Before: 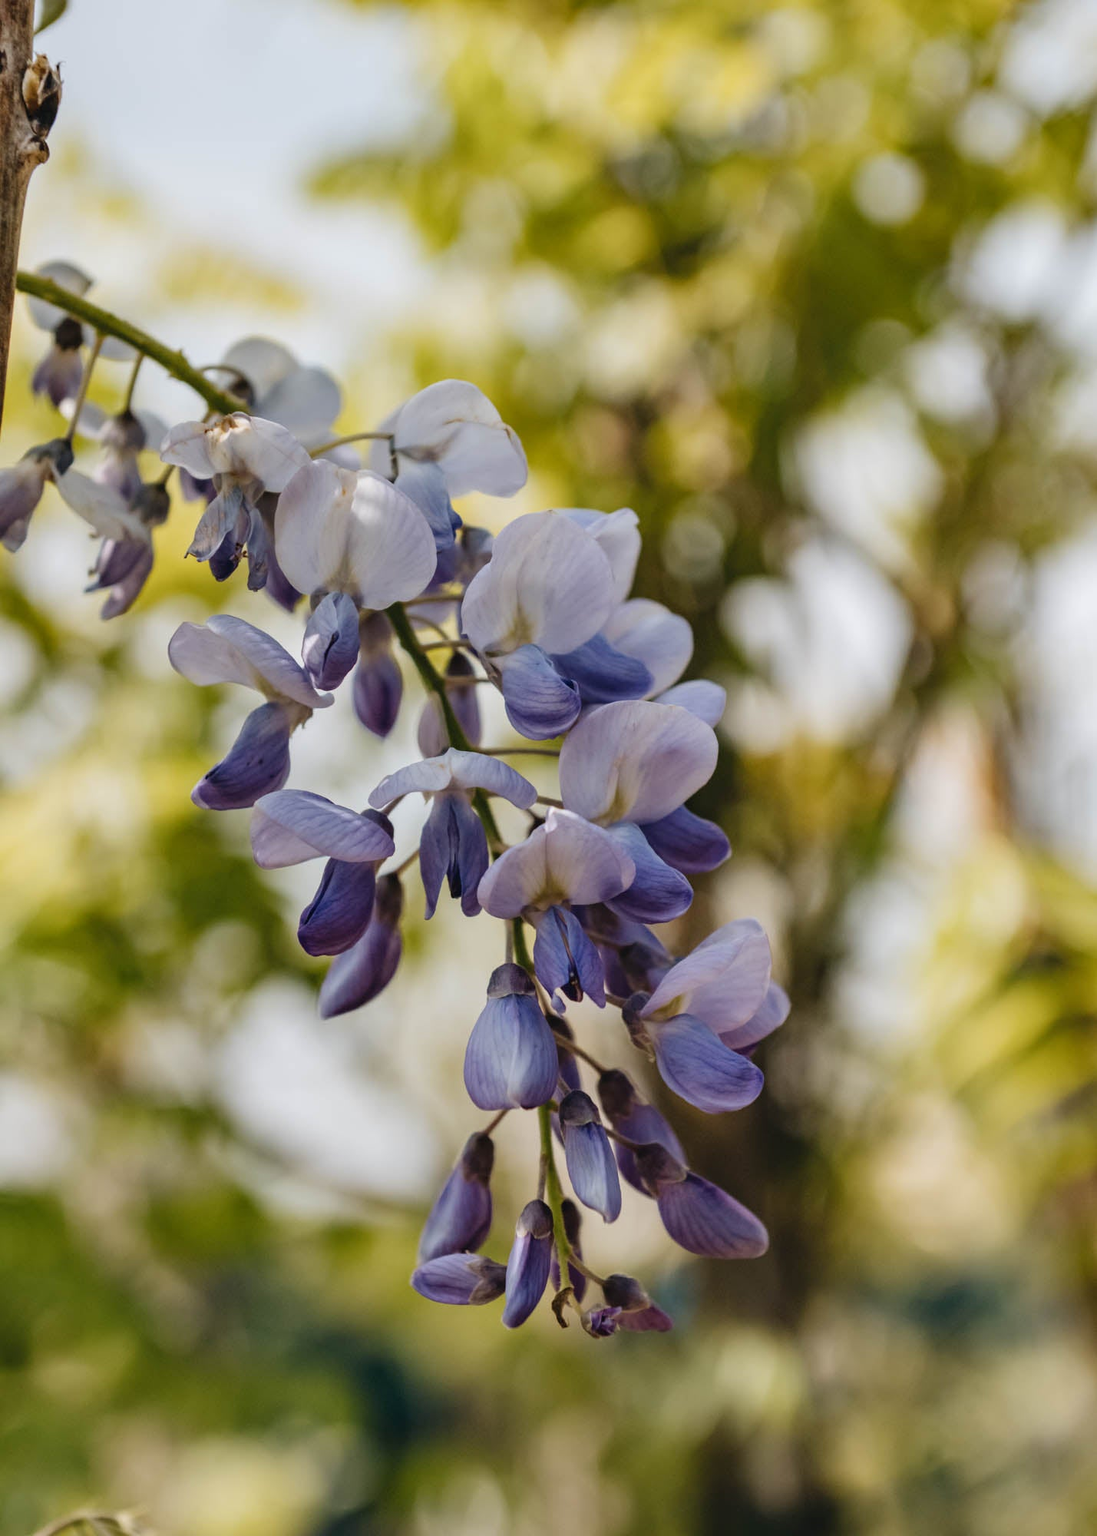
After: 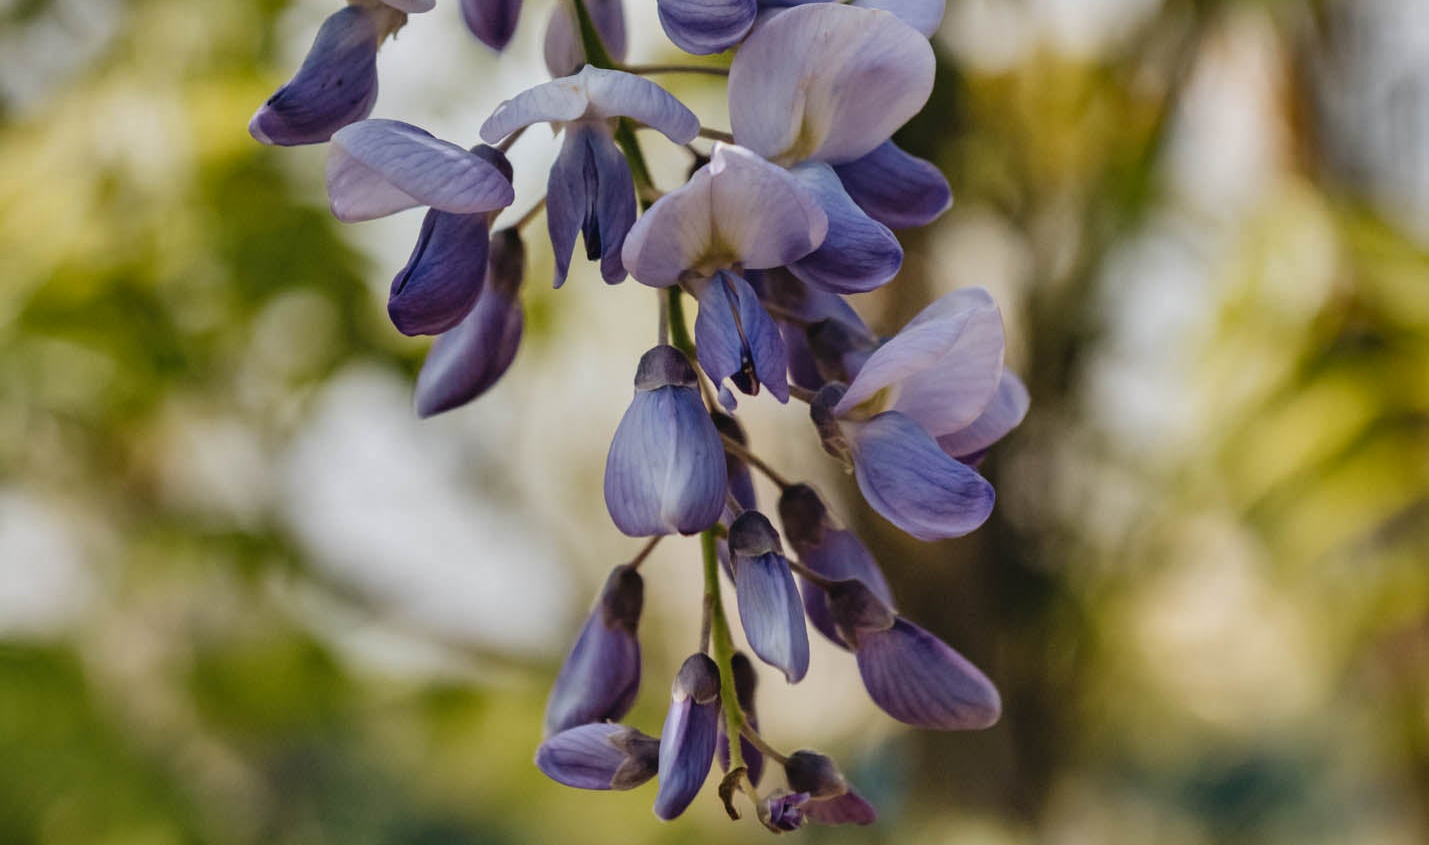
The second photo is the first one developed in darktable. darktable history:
crop: top 45.468%, bottom 12.242%
shadows and highlights: shadows 20.85, highlights -80.8, soften with gaussian
